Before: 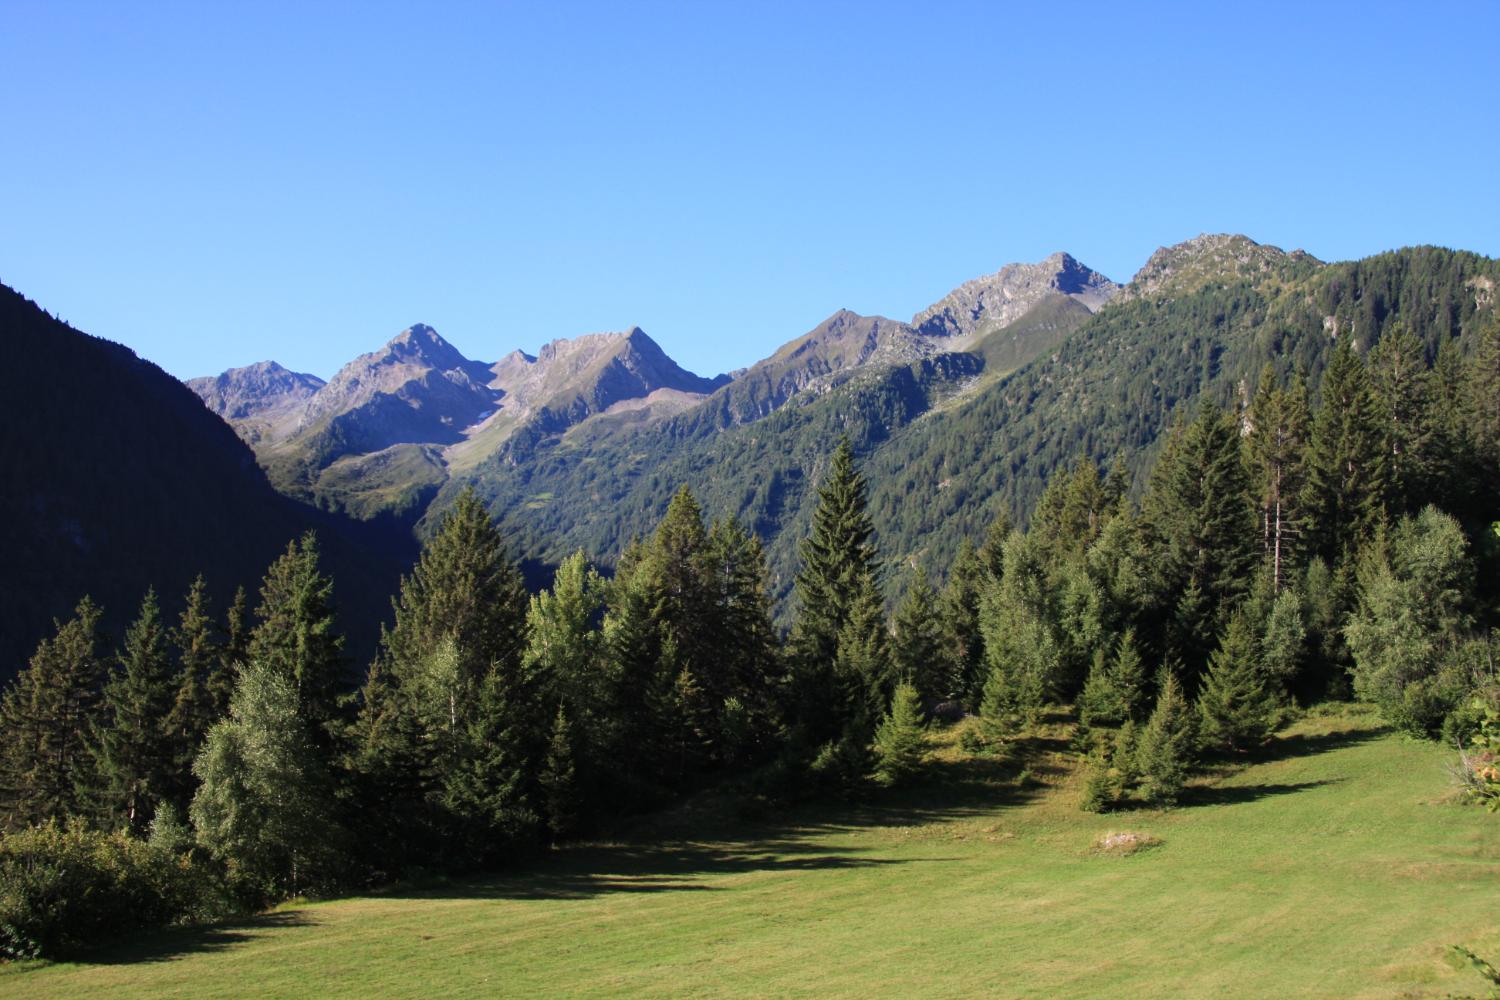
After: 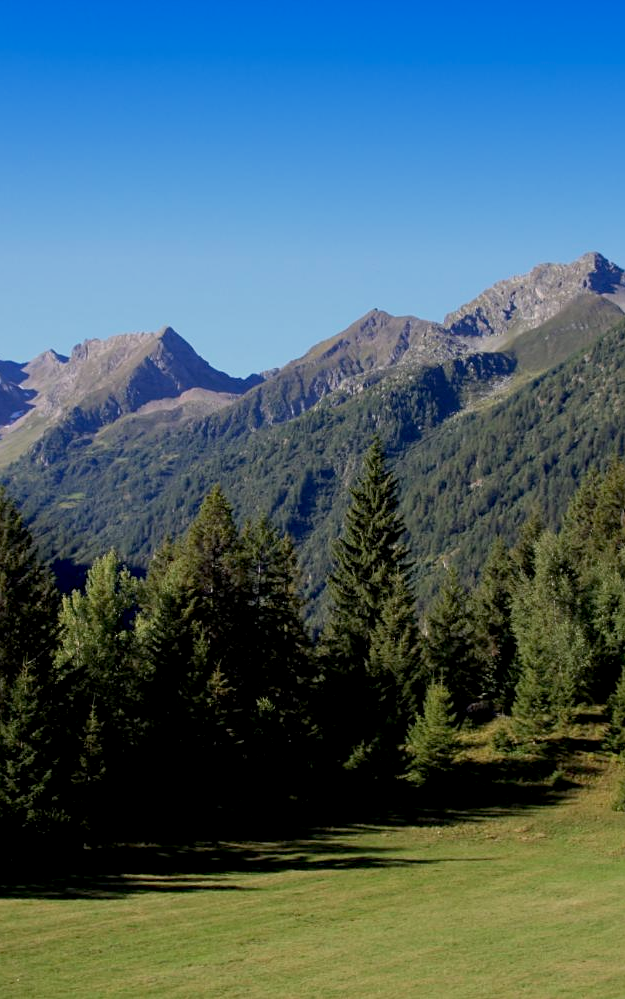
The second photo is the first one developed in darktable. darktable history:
exposure: black level correction 0.011, exposure -0.478 EV, compensate highlight preservation false
sharpen: amount 0.2
crop: left 31.229%, right 27.105%
graduated density: density 2.02 EV, hardness 44%, rotation 0.374°, offset 8.21, hue 208.8°, saturation 97%
